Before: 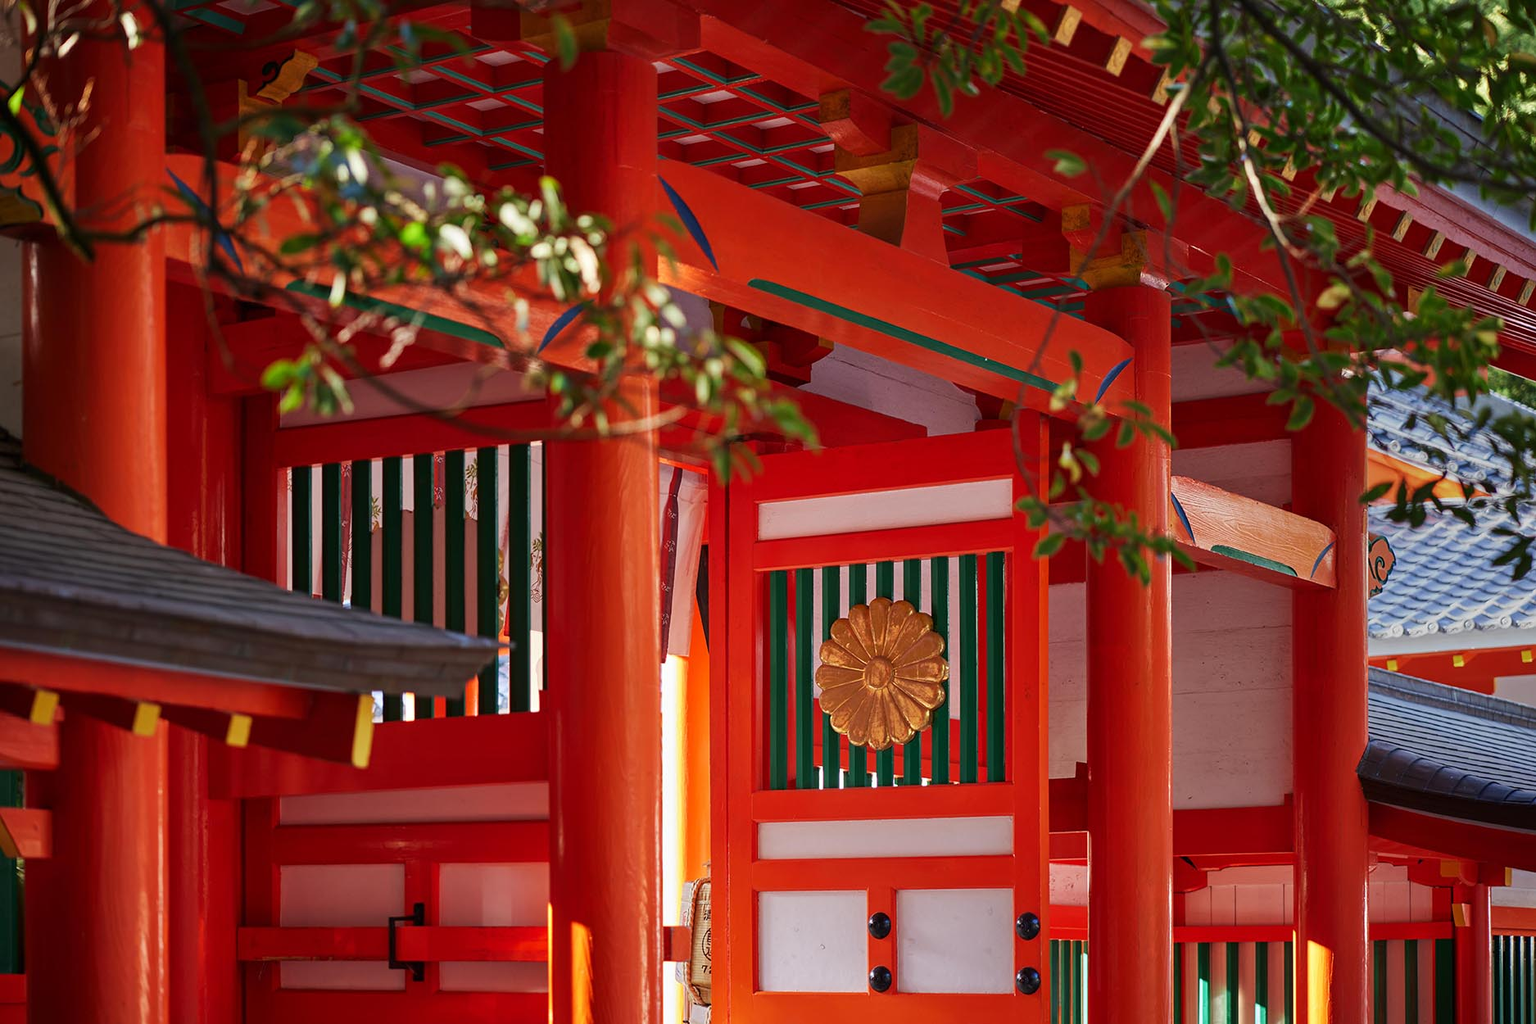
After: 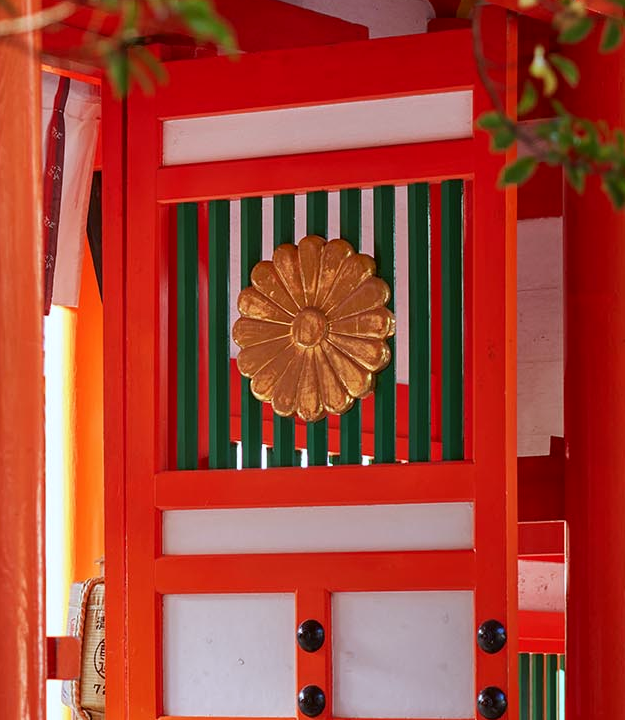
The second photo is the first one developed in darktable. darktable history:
crop: left 40.737%, top 39.592%, right 25.908%, bottom 2.729%
color correction: highlights a* -3.02, highlights b* -6.63, shadows a* 2.96, shadows b* 5.56
